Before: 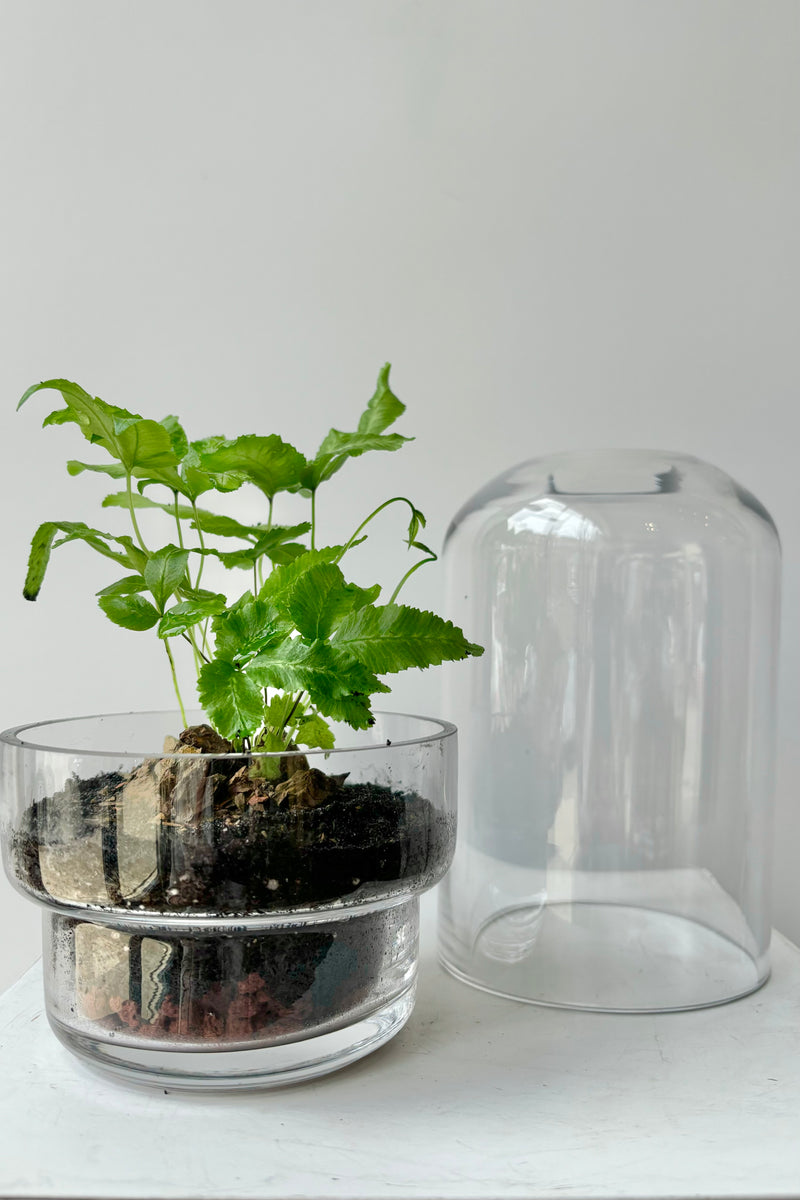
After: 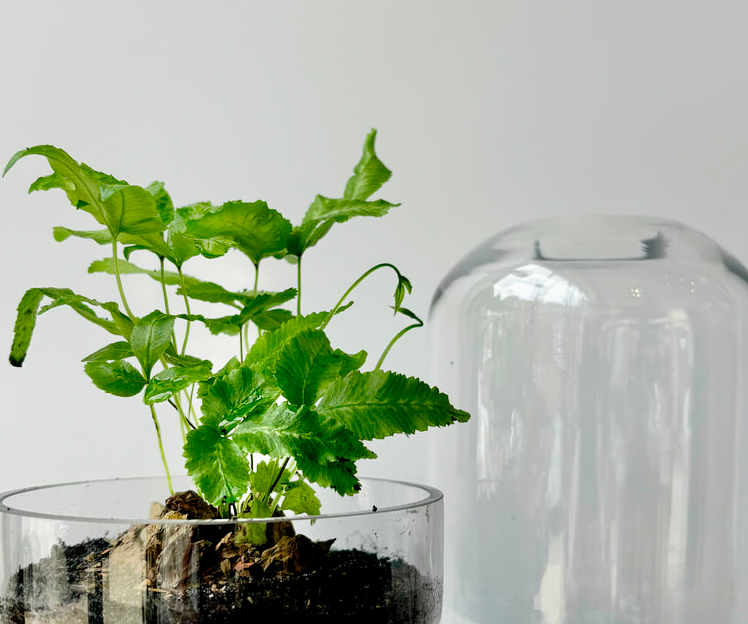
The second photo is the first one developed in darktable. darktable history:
filmic rgb: black relative exposure -6.23 EV, white relative exposure 2.79 EV, threshold 3.02 EV, target black luminance 0%, hardness 4.55, latitude 68.33%, contrast 1.275, shadows ↔ highlights balance -3.11%, add noise in highlights 0.002, preserve chrominance no, color science v3 (2019), use custom middle-gray values true, contrast in highlights soft, enable highlight reconstruction true
crop: left 1.831%, top 19.545%, right 4.634%, bottom 28.387%
